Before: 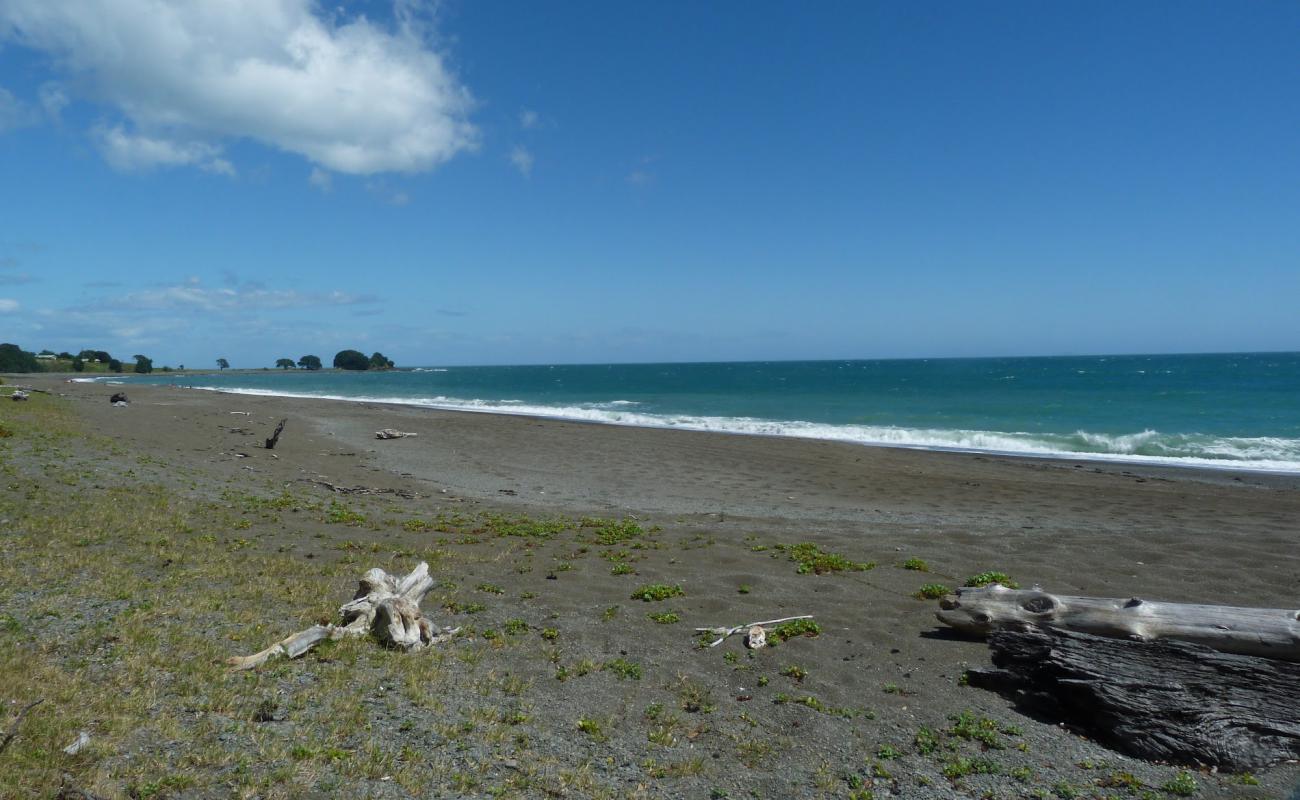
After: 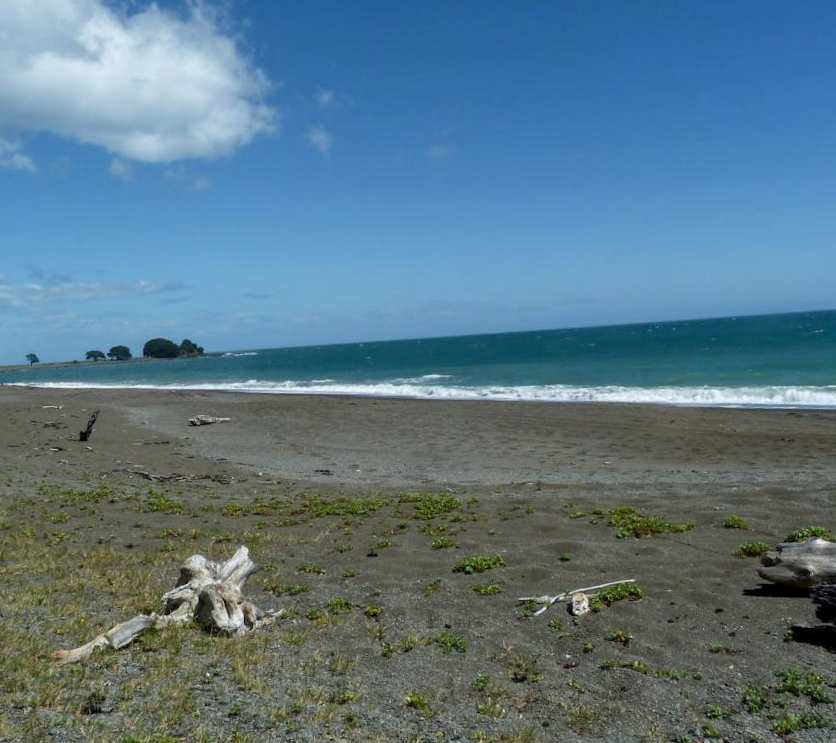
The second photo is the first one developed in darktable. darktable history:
crop and rotate: left 13.342%, right 19.991%
rotate and perspective: rotation -3°, crop left 0.031, crop right 0.968, crop top 0.07, crop bottom 0.93
local contrast: on, module defaults
